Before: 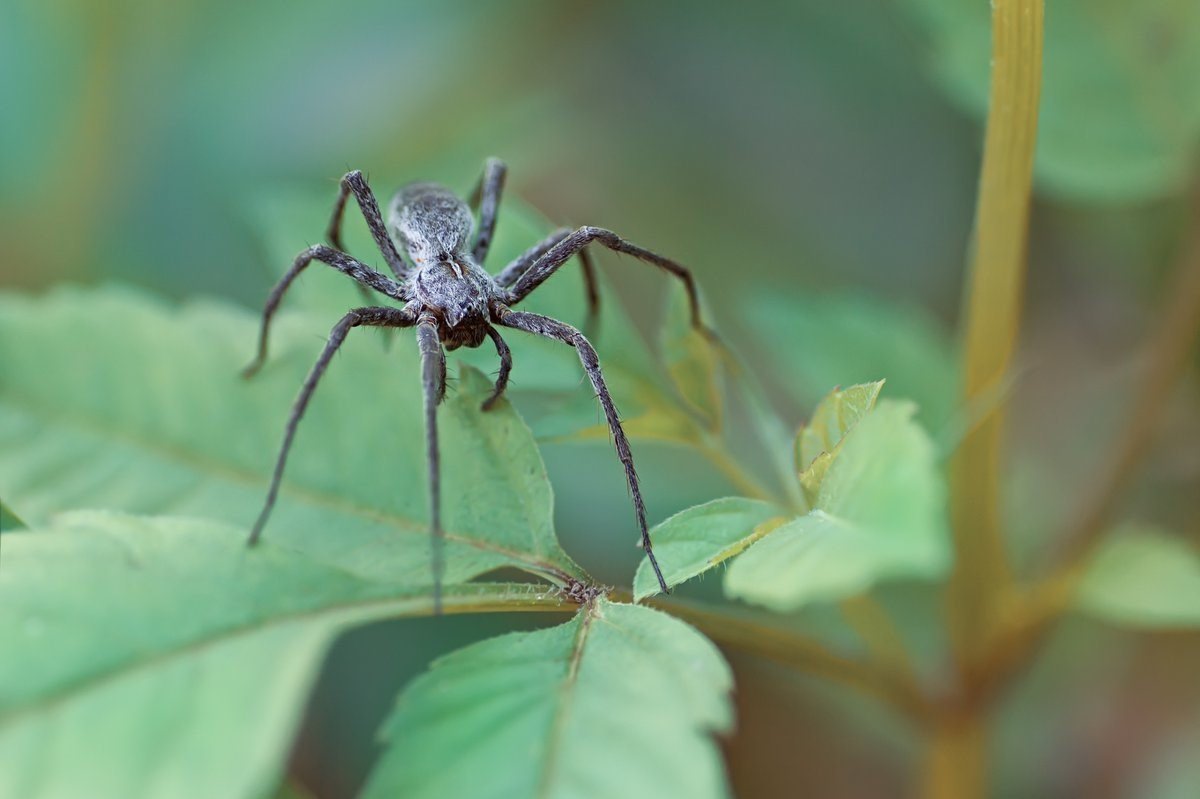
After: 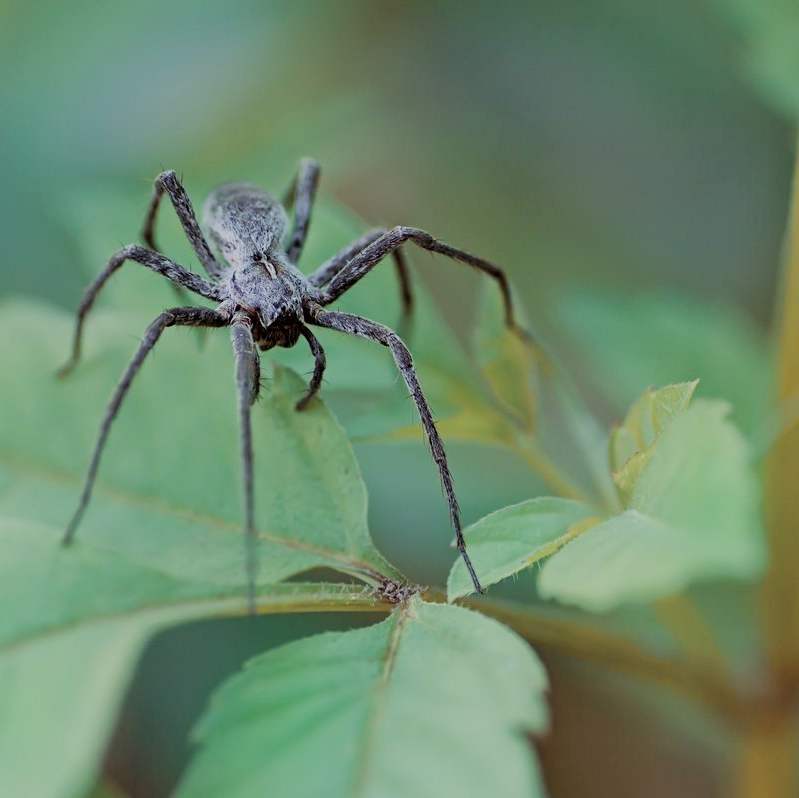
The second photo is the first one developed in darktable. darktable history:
crop and rotate: left 15.582%, right 17.761%
filmic rgb: black relative exposure -7.09 EV, white relative exposure 5.38 EV, hardness 3.03
